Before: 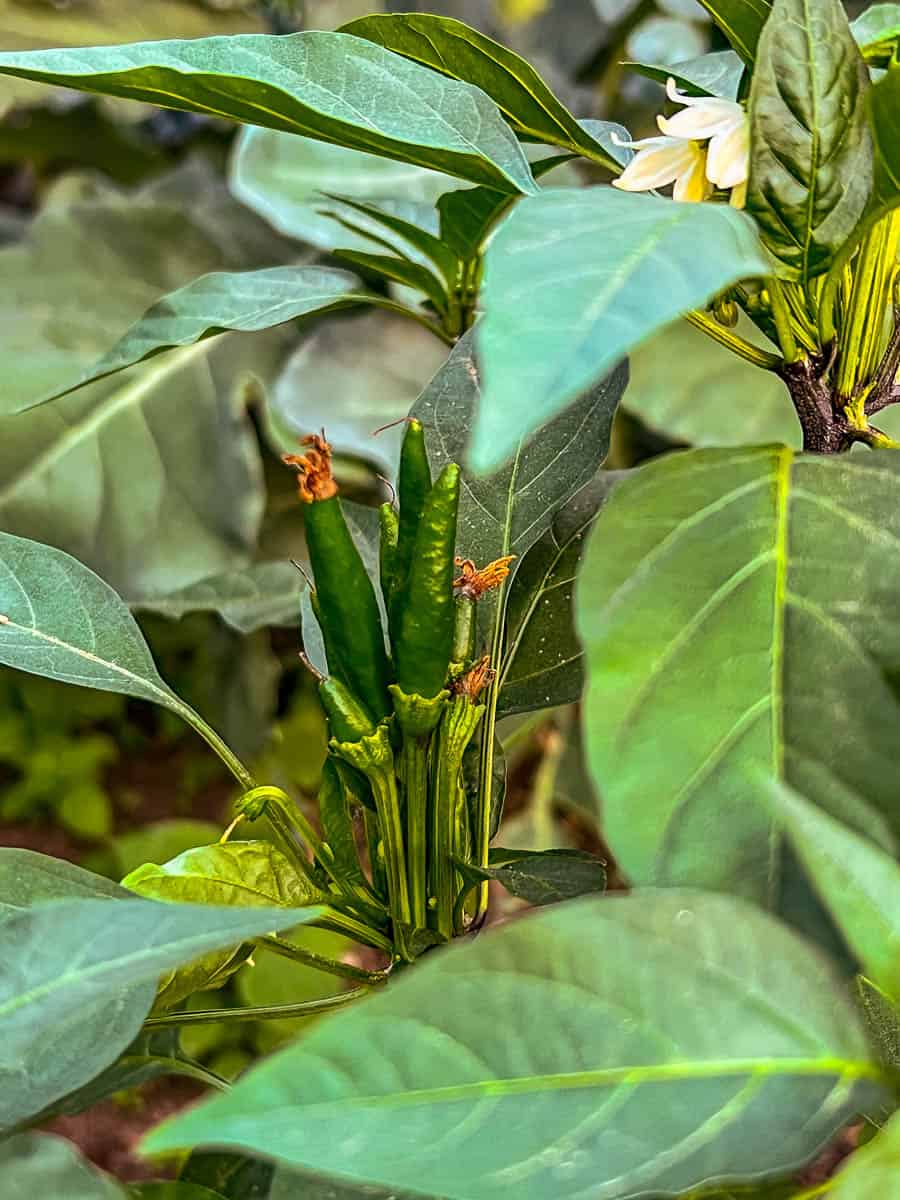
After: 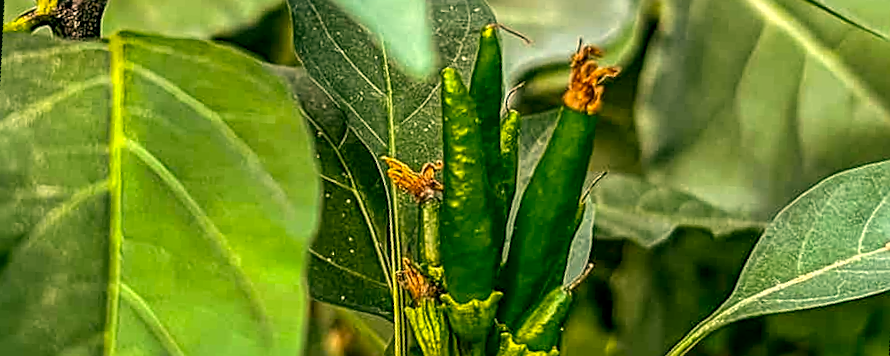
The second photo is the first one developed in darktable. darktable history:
crop and rotate: angle 16.12°, top 30.835%, bottom 35.653%
rotate and perspective: rotation 13.27°, automatic cropping off
sharpen: amount 0.575
local contrast: on, module defaults
color correction: highlights a* 5.3, highlights b* 24.26, shadows a* -15.58, shadows b* 4.02
